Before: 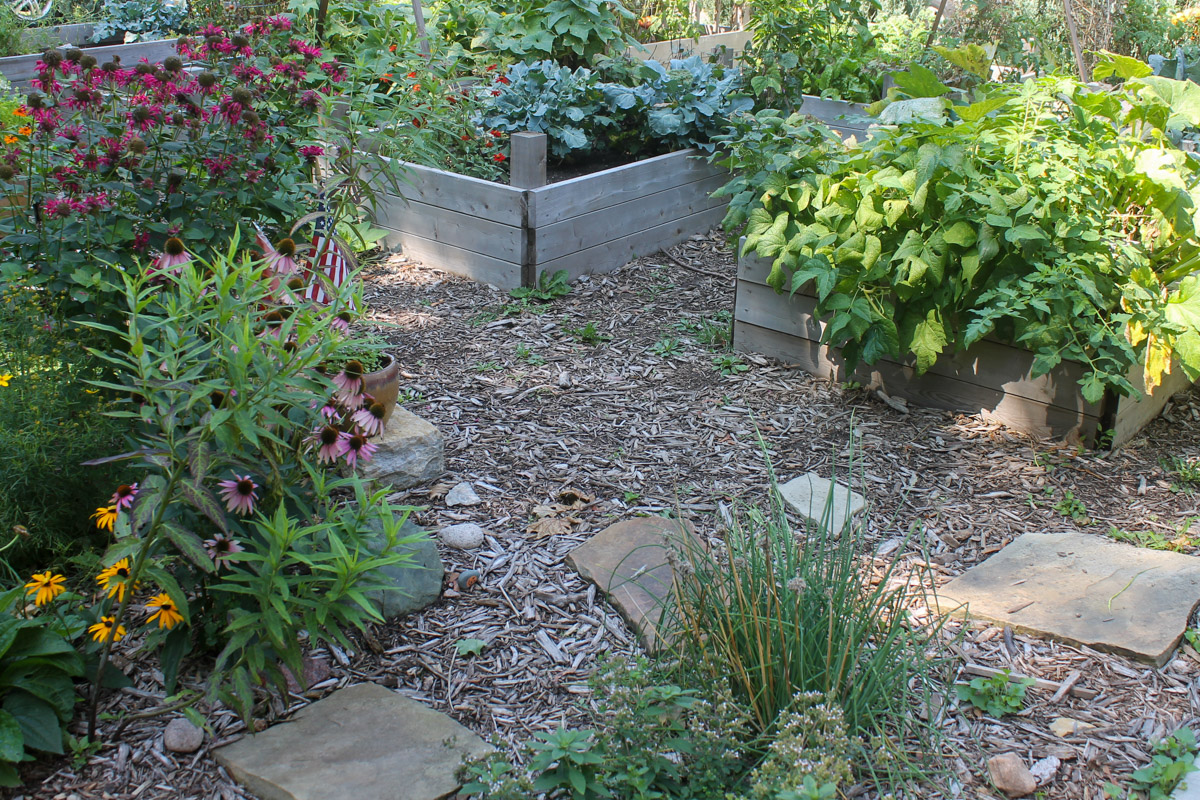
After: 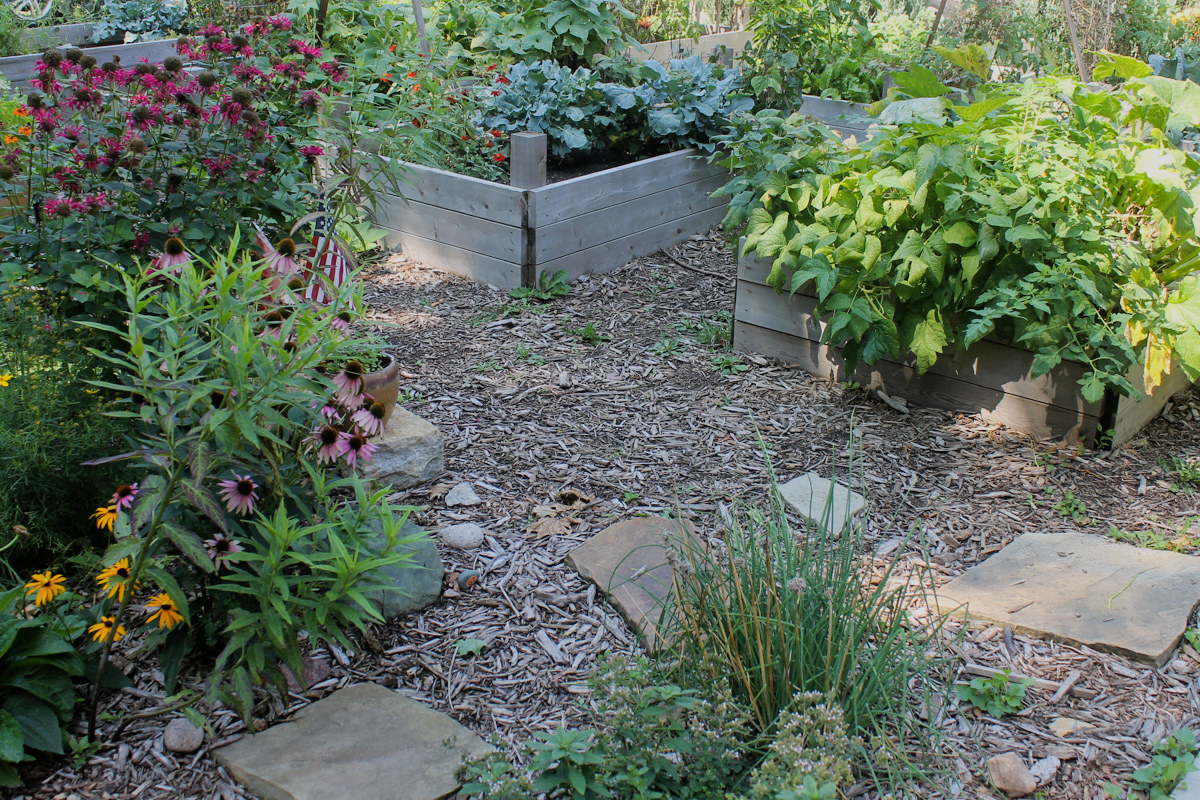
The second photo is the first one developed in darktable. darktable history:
shadows and highlights: radius 331.94, shadows 54.78, highlights -99.04, compress 94.52%, soften with gaussian
filmic rgb: black relative exposure -7.97 EV, white relative exposure 3.87 EV, hardness 4.31
